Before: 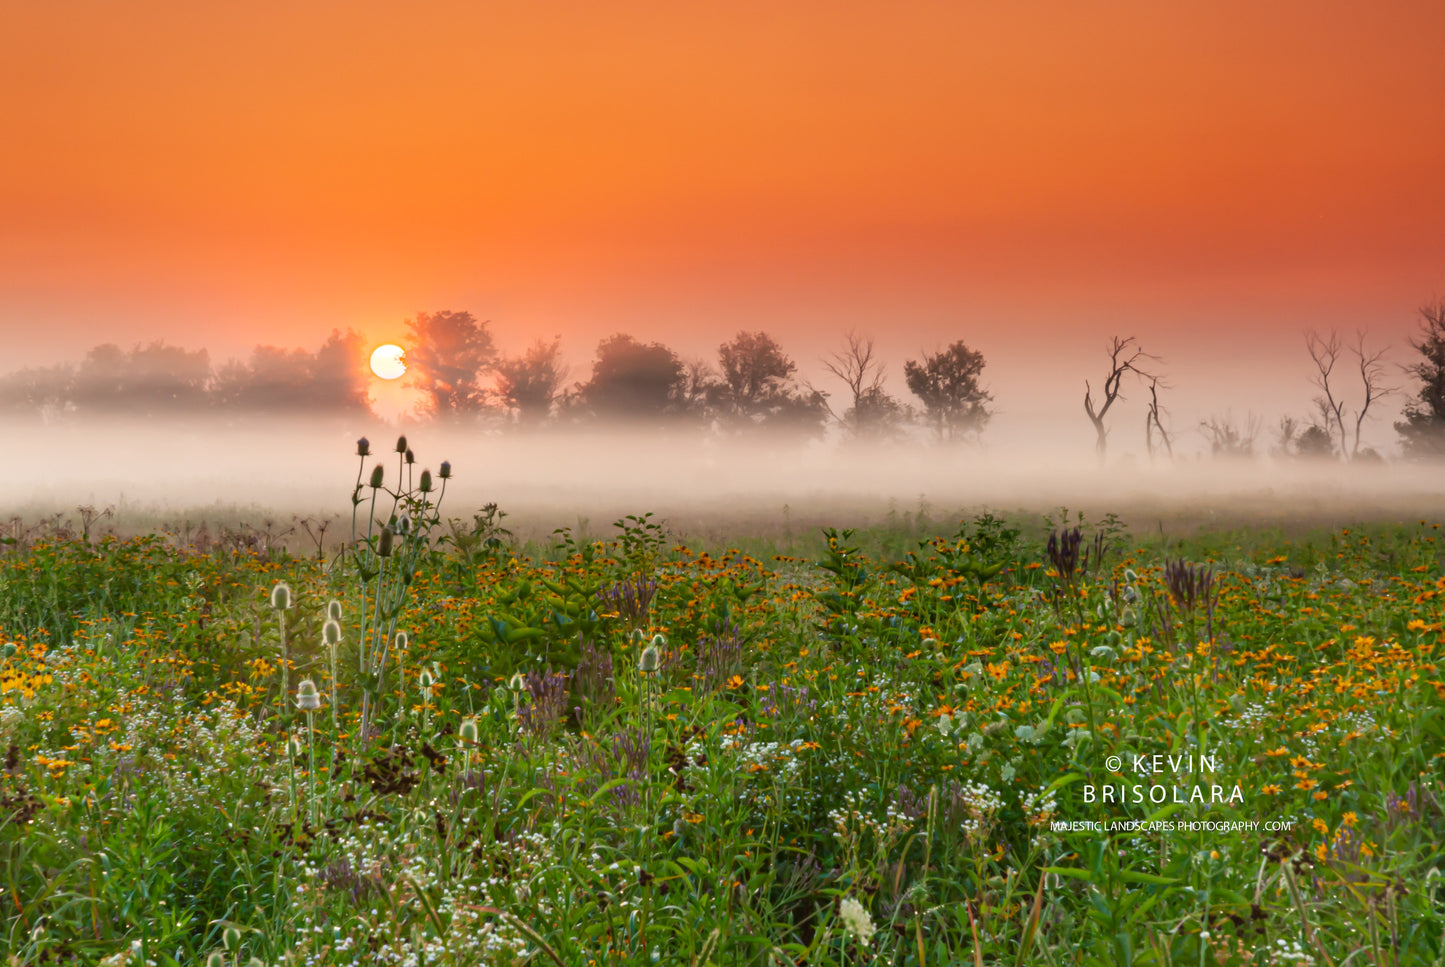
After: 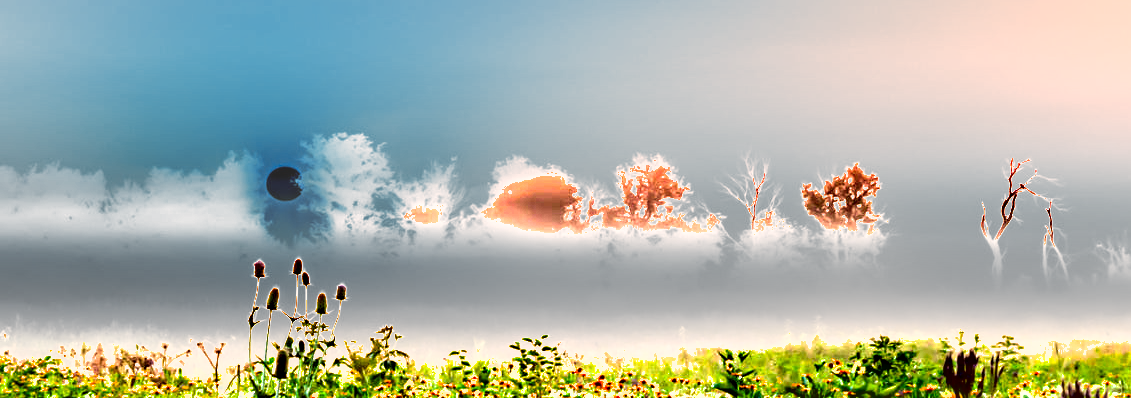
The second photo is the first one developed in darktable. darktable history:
crop: left 7.256%, top 18.42%, right 14.453%, bottom 40.399%
shadows and highlights: soften with gaussian
exposure: black level correction 0.001, exposure 2.71 EV, compensate highlight preservation false
